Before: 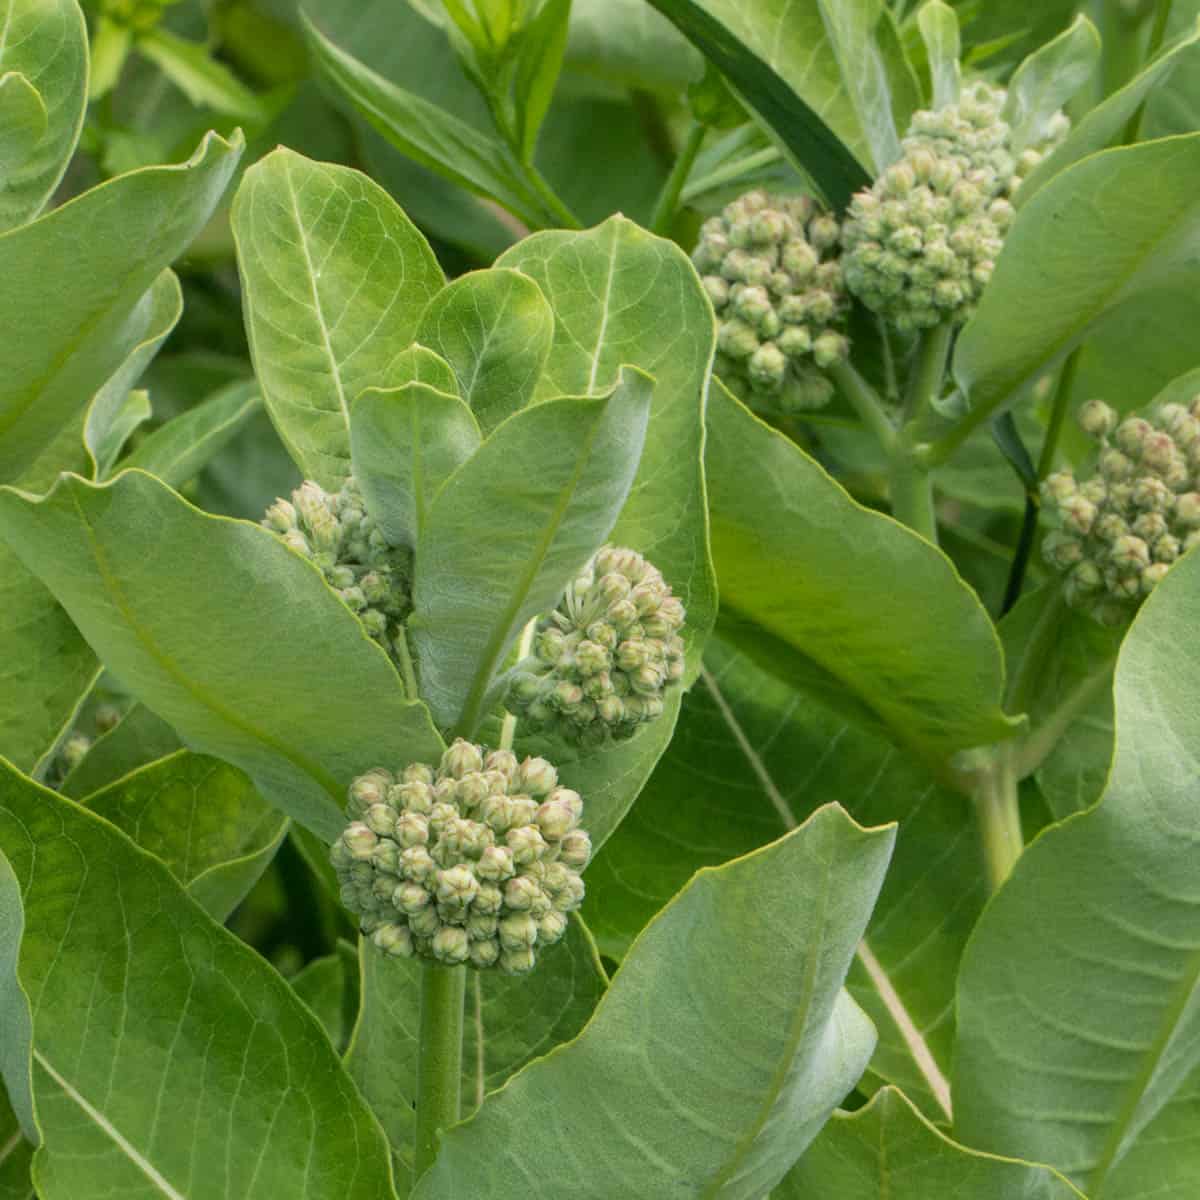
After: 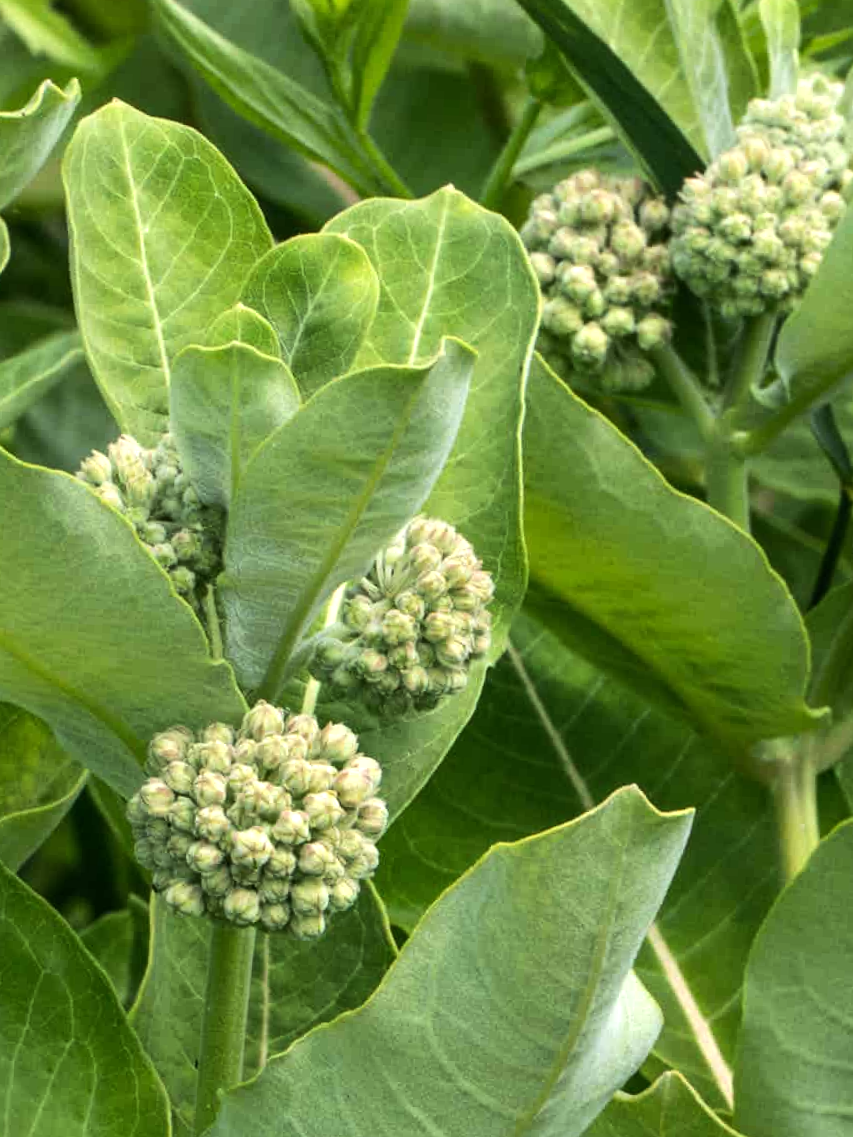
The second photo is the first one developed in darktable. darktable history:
tone equalizer: -8 EV -0.747 EV, -7 EV -0.717 EV, -6 EV -0.565 EV, -5 EV -0.421 EV, -3 EV 0.367 EV, -2 EV 0.6 EV, -1 EV 0.681 EV, +0 EV 0.756 EV, edges refinement/feathering 500, mask exposure compensation -1.57 EV, preserve details no
crop and rotate: angle -3.14°, left 14.072%, top 0.022%, right 11.047%, bottom 0.093%
